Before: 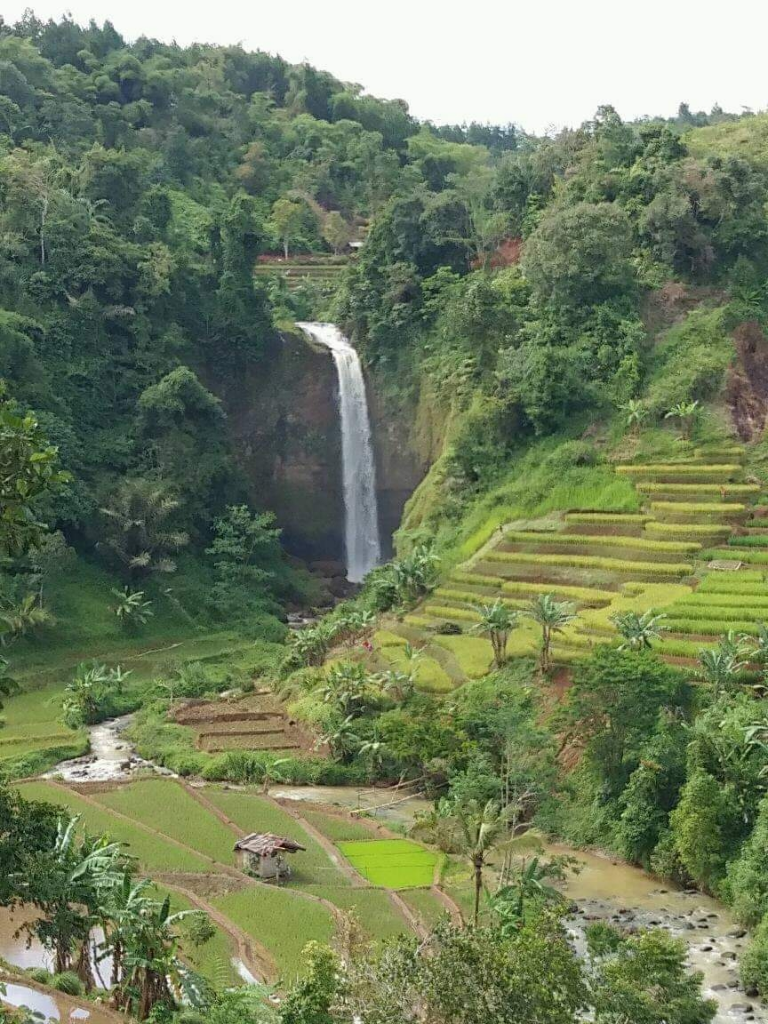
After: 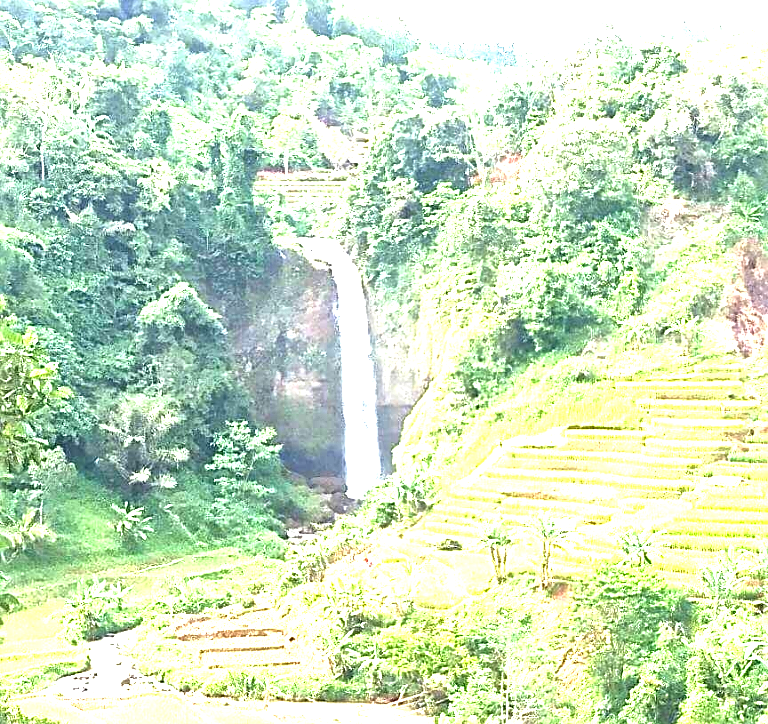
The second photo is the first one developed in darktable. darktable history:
exposure: exposure 3 EV, compensate highlight preservation false
crop and rotate: top 8.293%, bottom 20.996%
sharpen: on, module defaults
local contrast: mode bilateral grid, contrast 20, coarseness 50, detail 159%, midtone range 0.2
